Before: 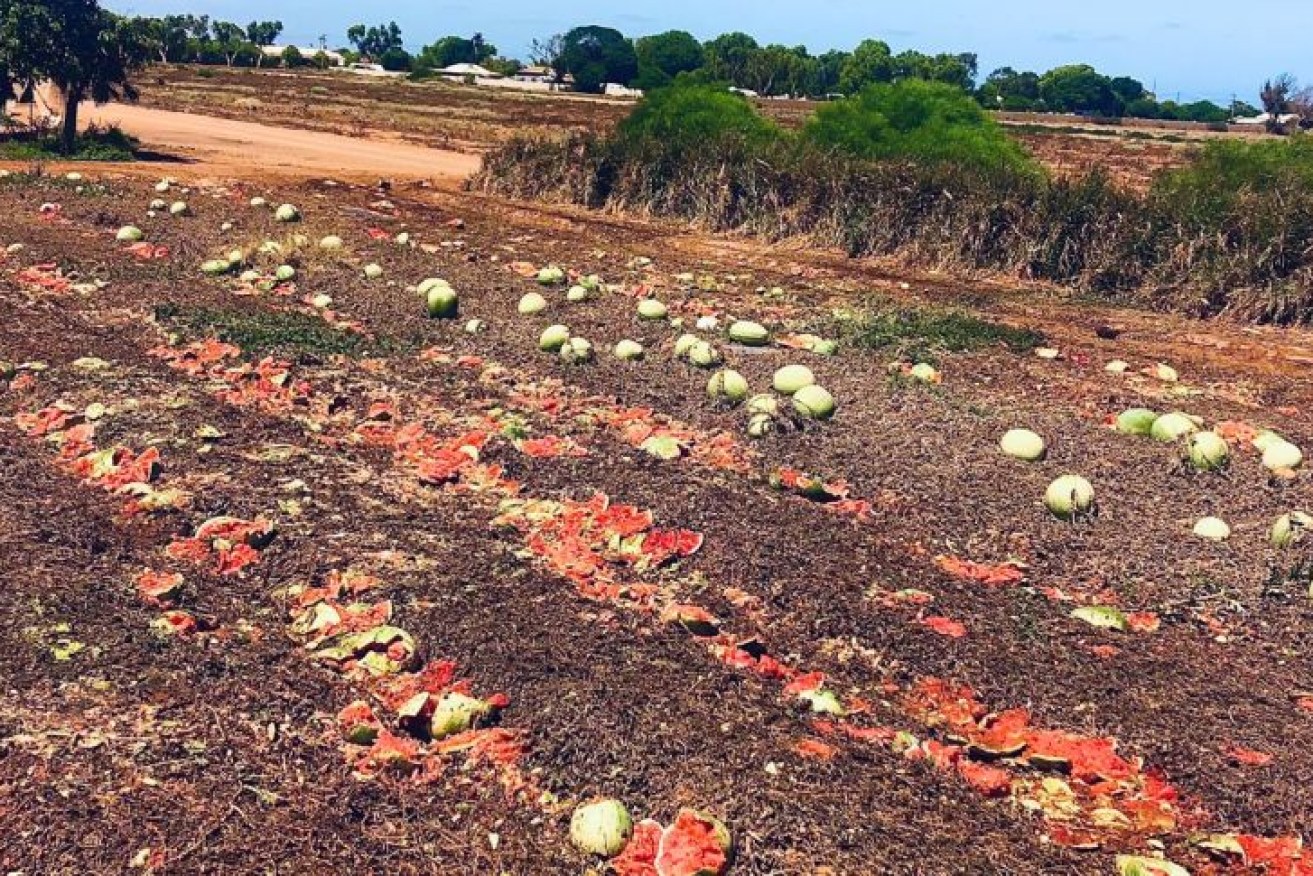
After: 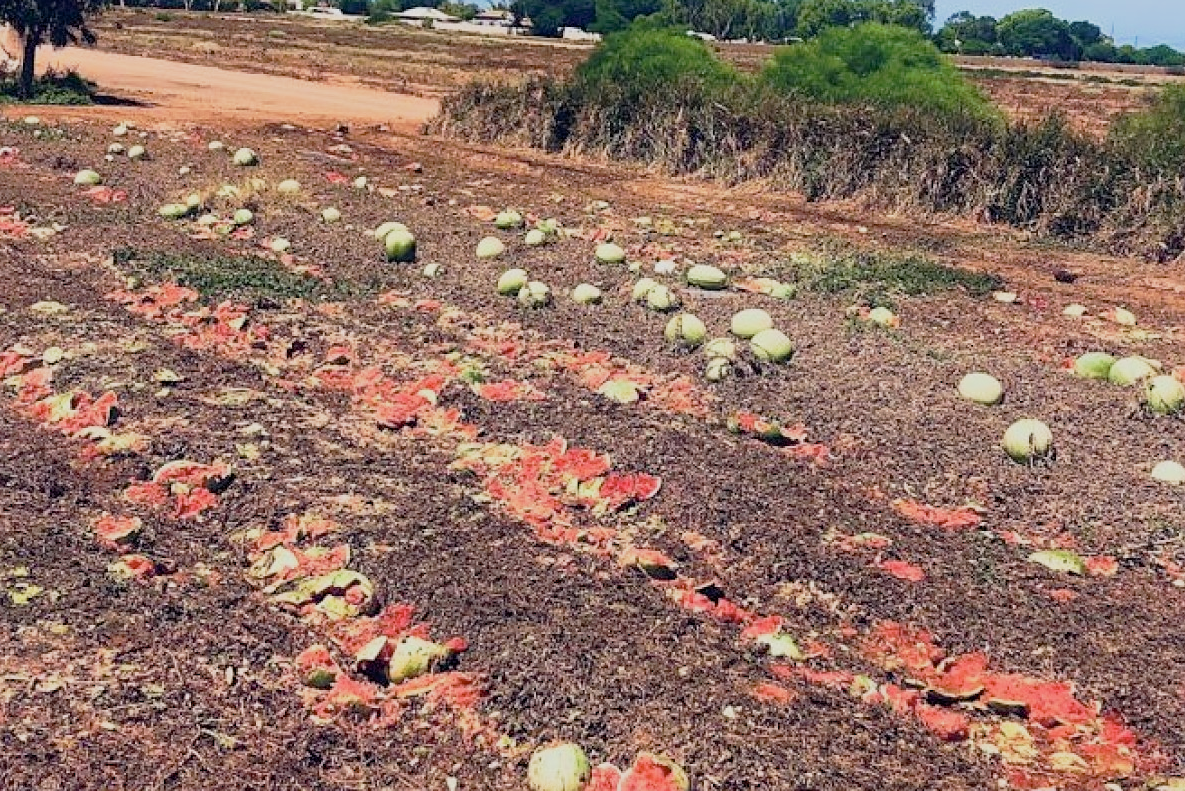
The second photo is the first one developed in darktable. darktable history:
filmic rgb: black relative exposure -7.65 EV, white relative exposure 4.56 EV, hardness 3.61
crop: left 3.204%, top 6.458%, right 6.523%, bottom 3.193%
sharpen: radius 1.32, amount 0.297, threshold 0.145
exposure: black level correction 0.001, exposure 0.498 EV, compensate highlight preservation false
tone curve: curves: ch0 [(0, 0) (0.003, 0.005) (0.011, 0.016) (0.025, 0.036) (0.044, 0.071) (0.069, 0.112) (0.1, 0.149) (0.136, 0.187) (0.177, 0.228) (0.224, 0.272) (0.277, 0.32) (0.335, 0.374) (0.399, 0.429) (0.468, 0.479) (0.543, 0.538) (0.623, 0.609) (0.709, 0.697) (0.801, 0.789) (0.898, 0.876) (1, 1)], preserve colors none
